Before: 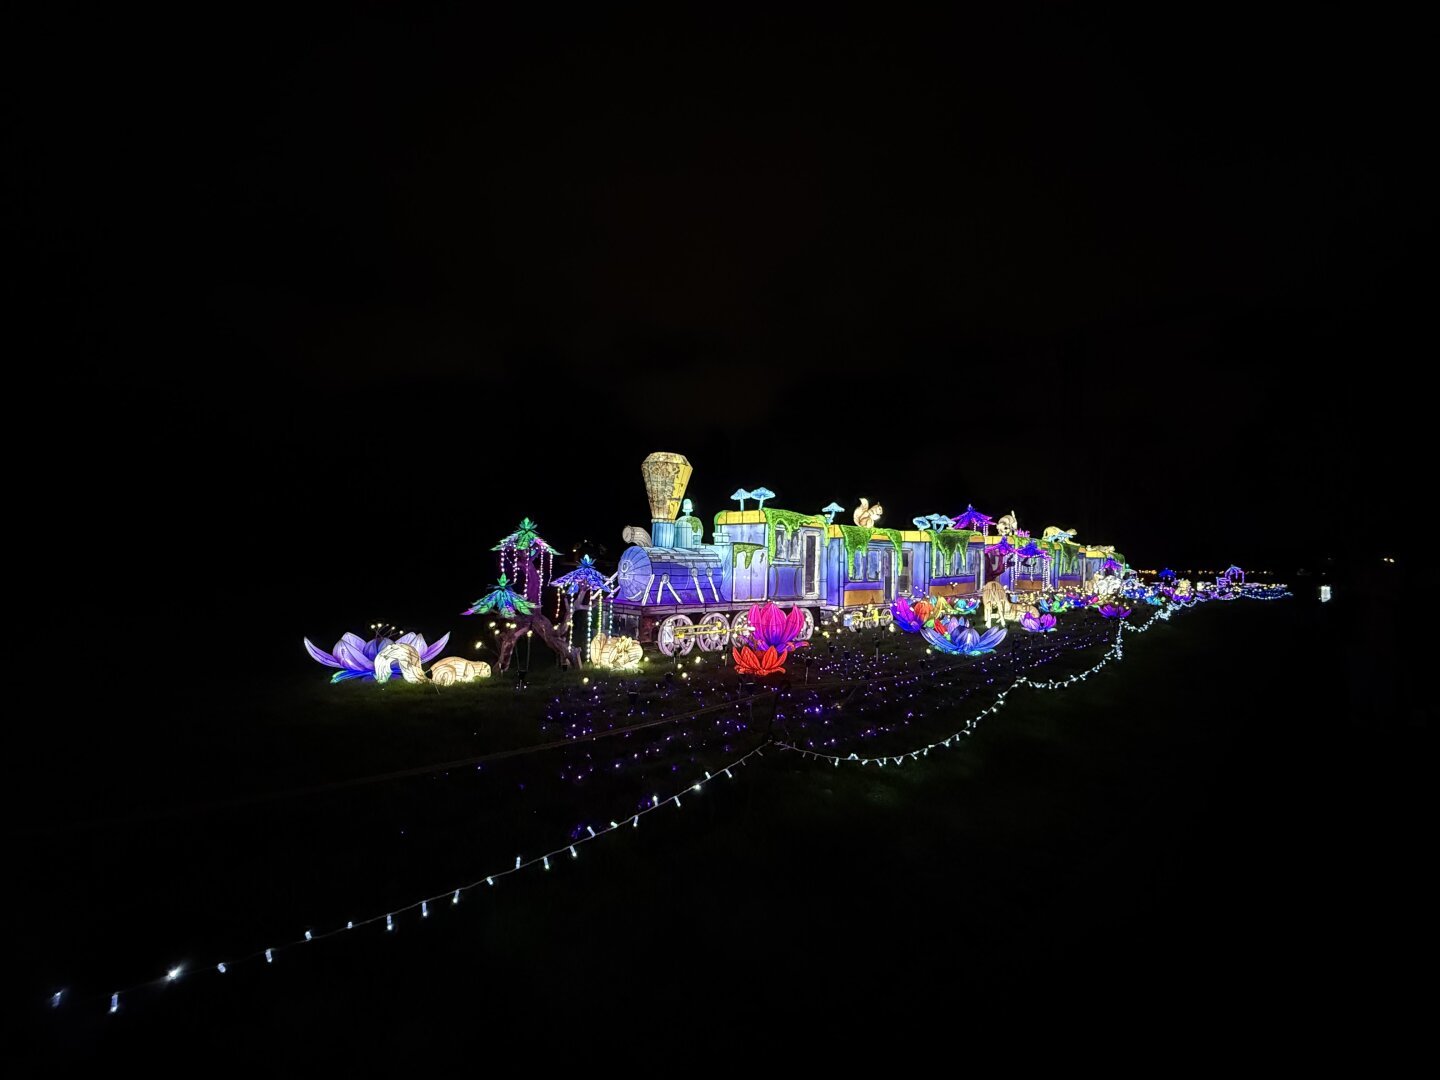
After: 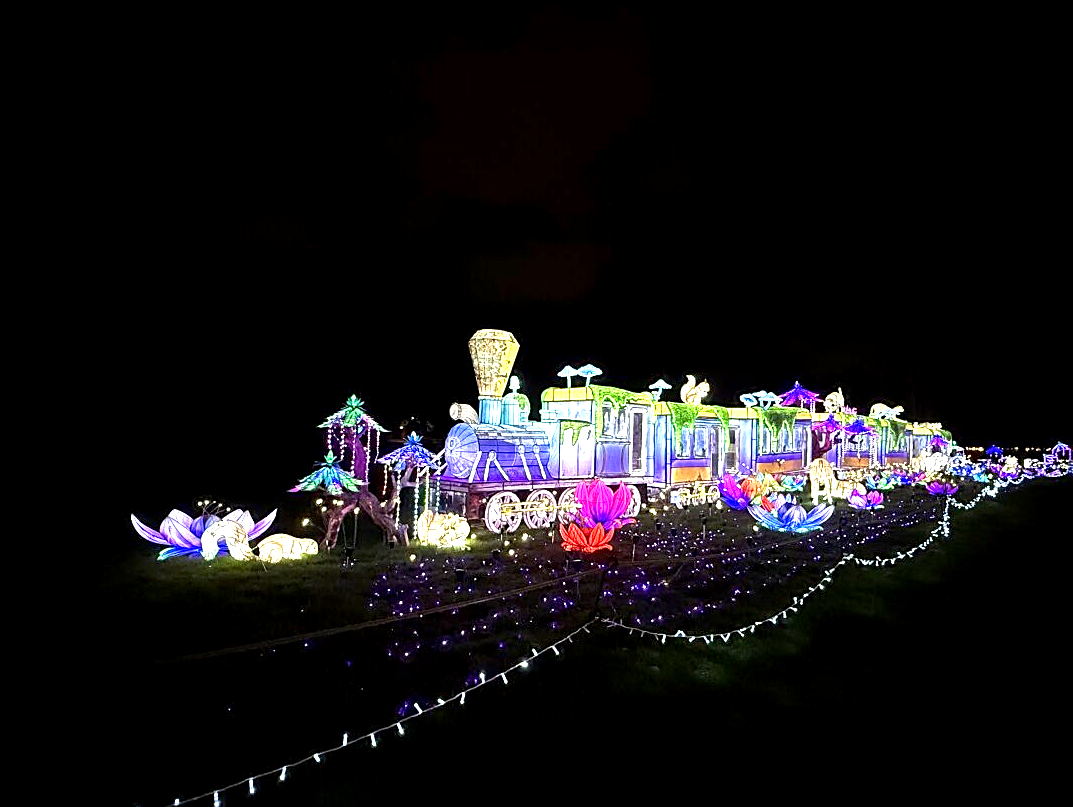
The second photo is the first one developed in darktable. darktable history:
exposure: black level correction 0.001, exposure 1.305 EV, compensate exposure bias true, compensate highlight preservation false
crop and rotate: left 12.069%, top 11.412%, right 13.352%, bottom 13.778%
sharpen: on, module defaults
